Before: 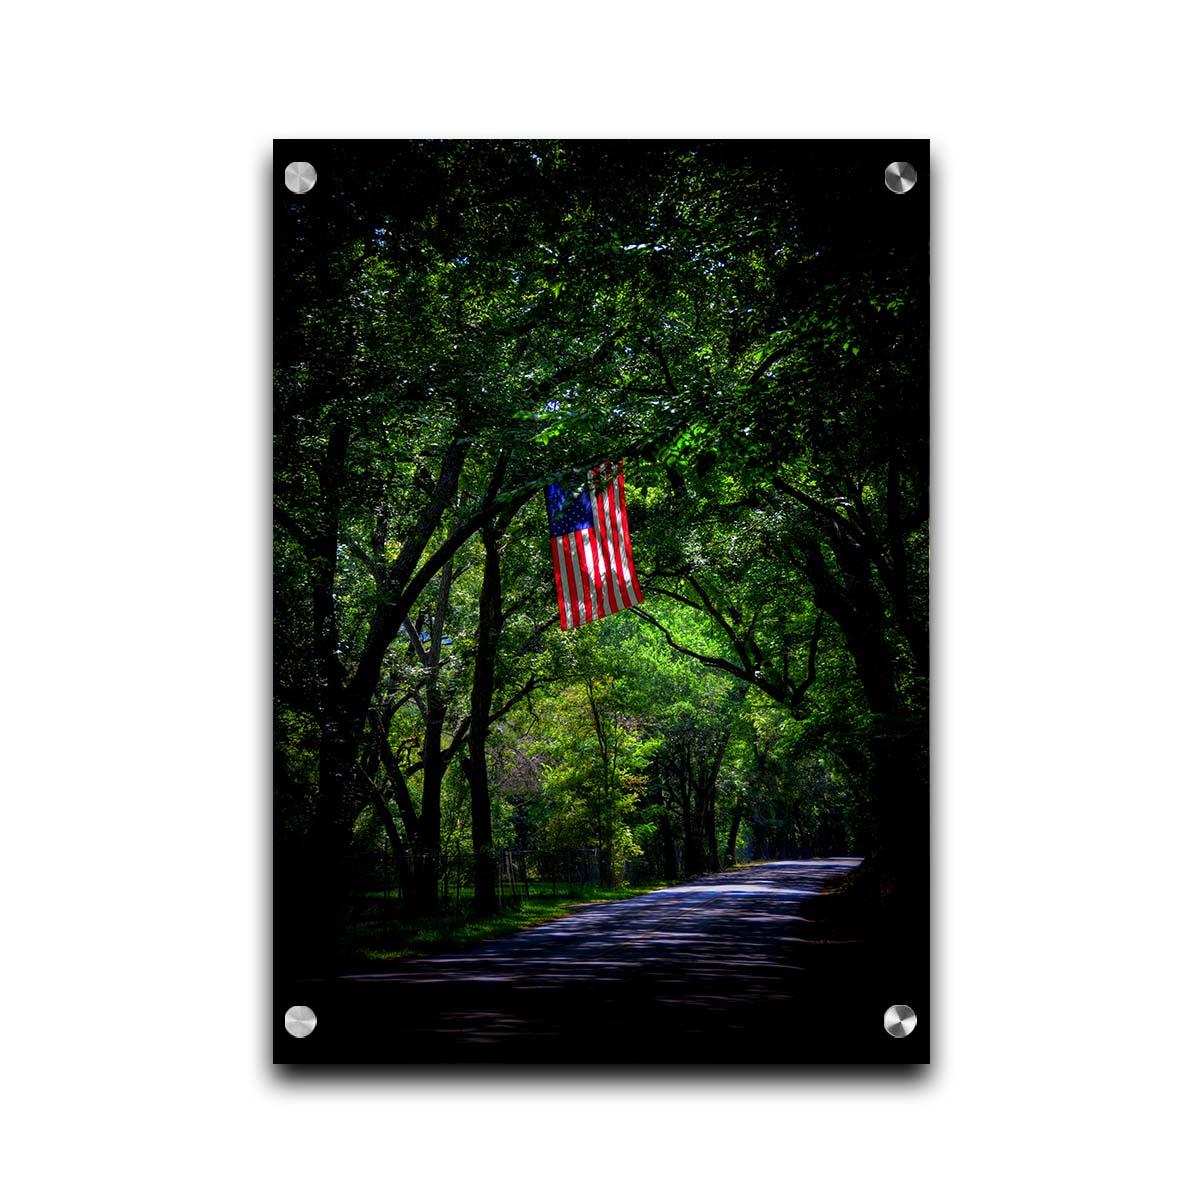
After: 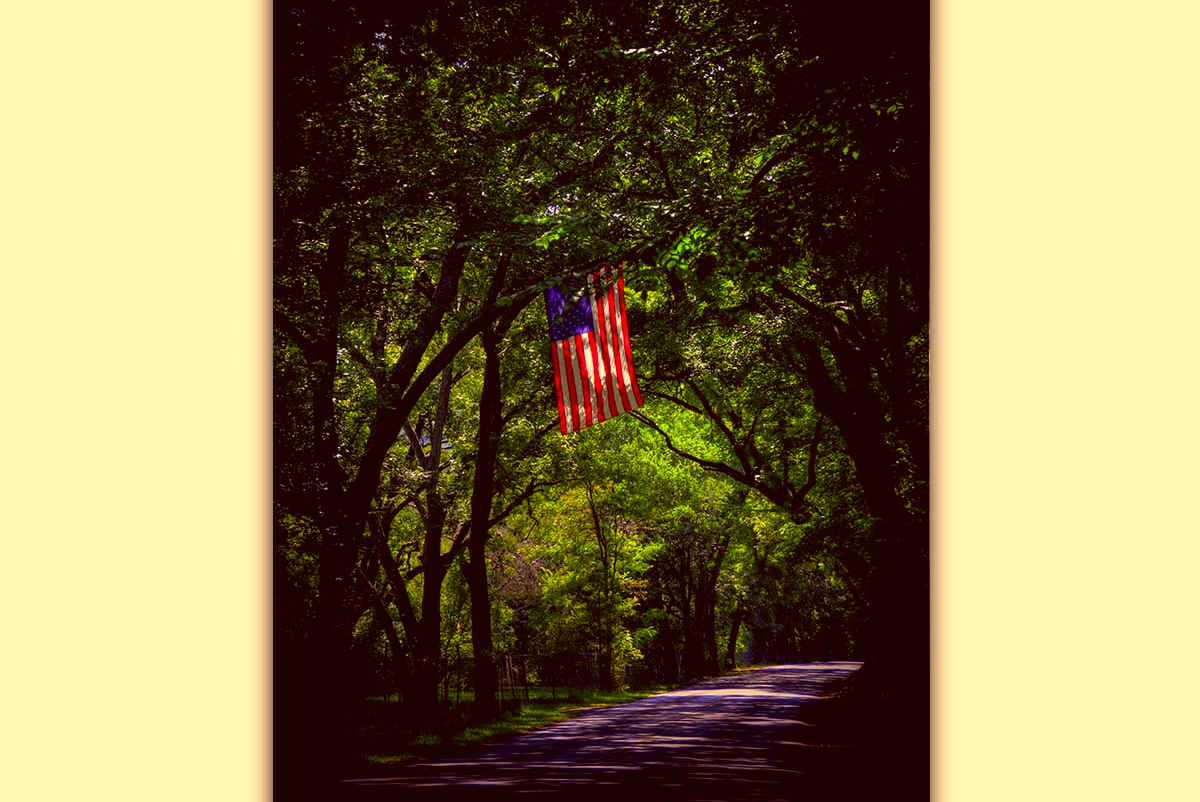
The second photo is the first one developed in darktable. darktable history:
color correction: highlights a* 10.05, highlights b* 39.19, shadows a* 14.38, shadows b* 3.11
crop: top 16.392%, bottom 16.694%
tone equalizer: edges refinement/feathering 500, mask exposure compensation -1.57 EV, preserve details no
